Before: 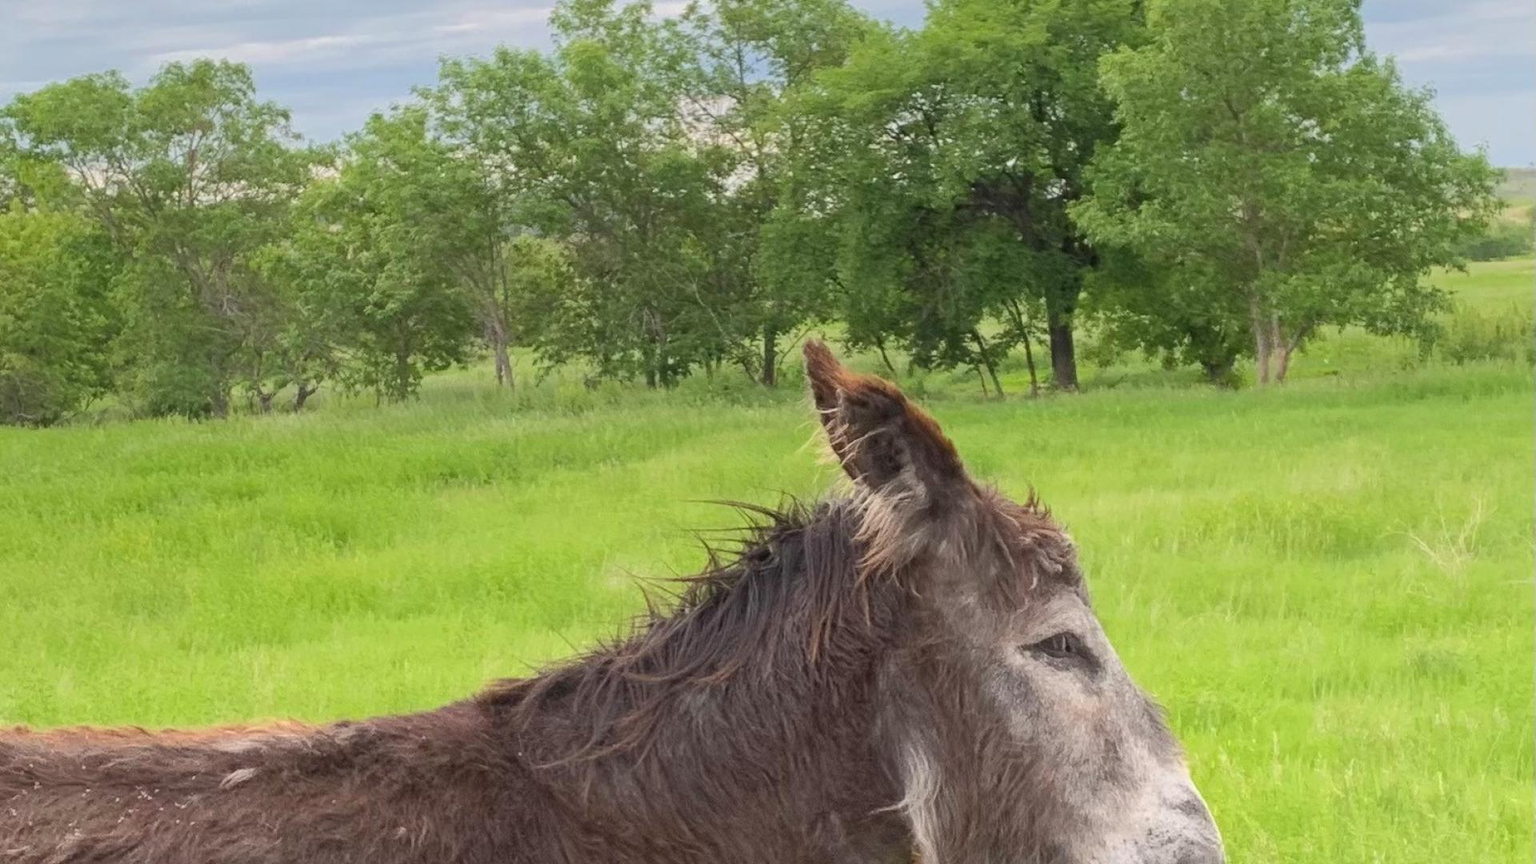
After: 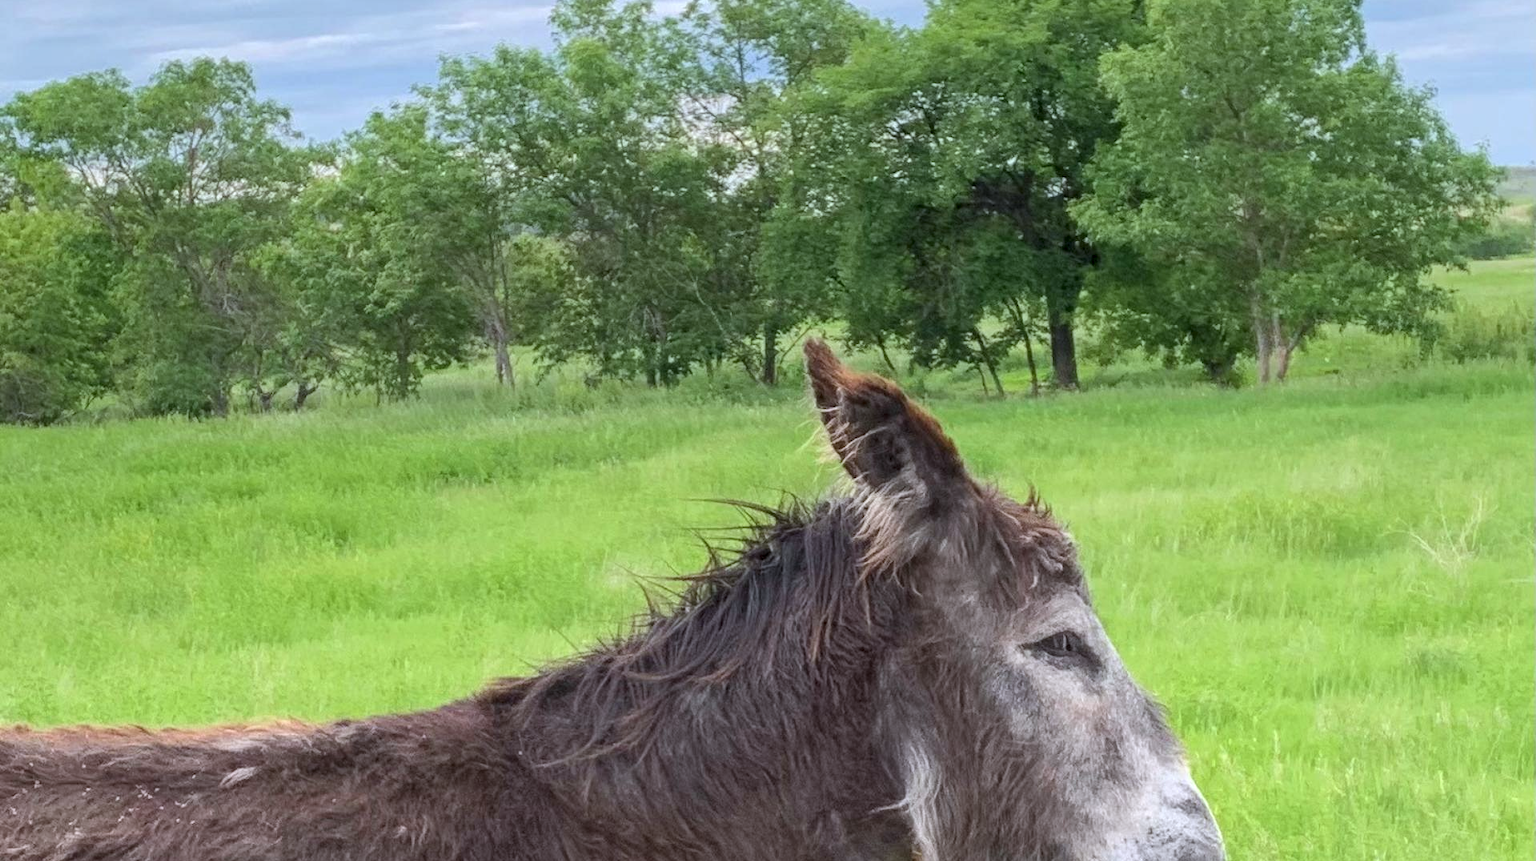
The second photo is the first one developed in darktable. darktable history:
local contrast: detail 130%
color calibration: x 0.37, y 0.382, temperature 4316.51 K
crop: top 0.186%, bottom 0.158%
